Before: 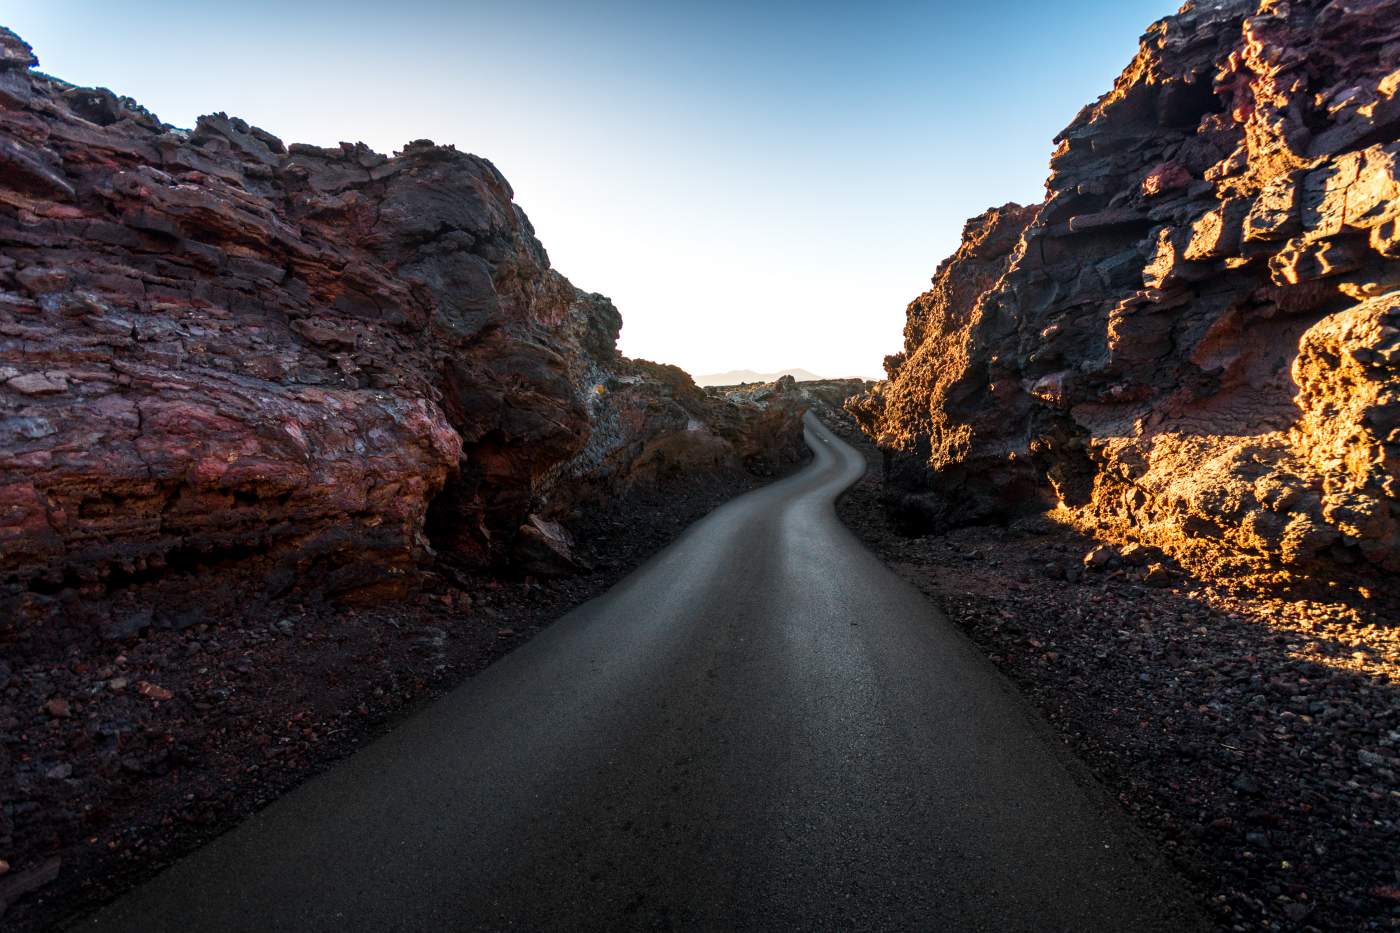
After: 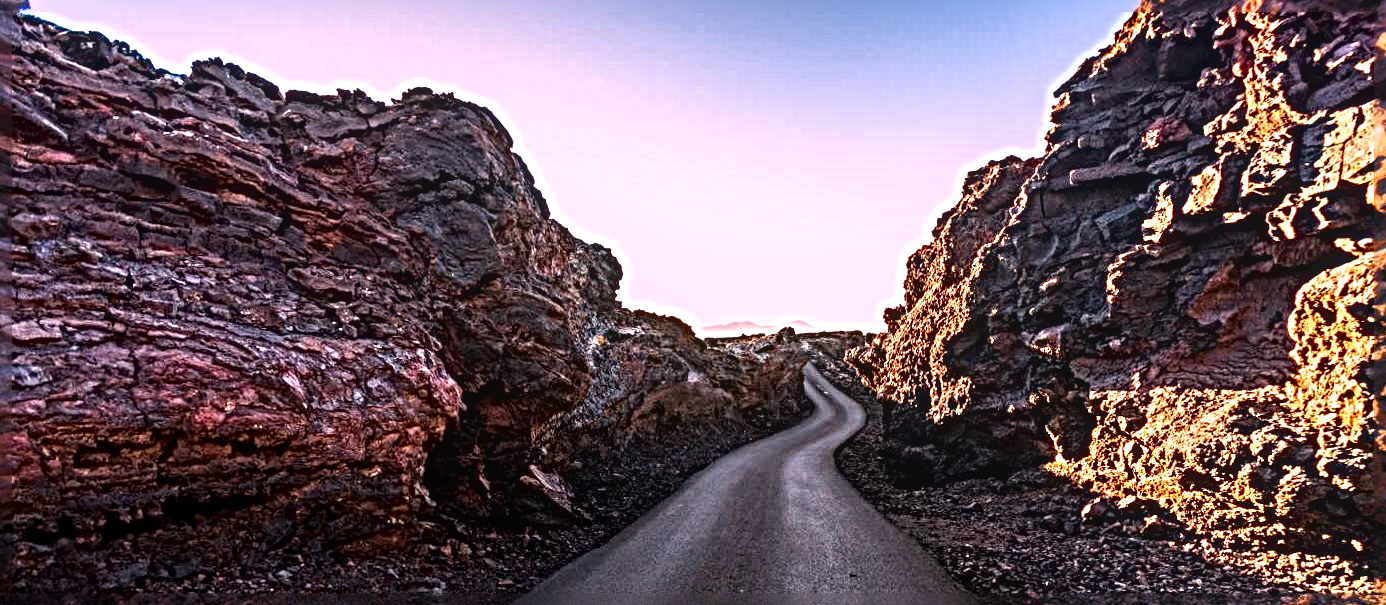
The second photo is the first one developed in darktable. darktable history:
local contrast: detail 110%
crop and rotate: top 4.848%, bottom 29.503%
sharpen: radius 6.3, amount 1.8, threshold 0
white balance: red 1.188, blue 1.11
rotate and perspective: rotation 0.174°, lens shift (vertical) 0.013, lens shift (horizontal) 0.019, shear 0.001, automatic cropping original format, crop left 0.007, crop right 0.991, crop top 0.016, crop bottom 0.997
